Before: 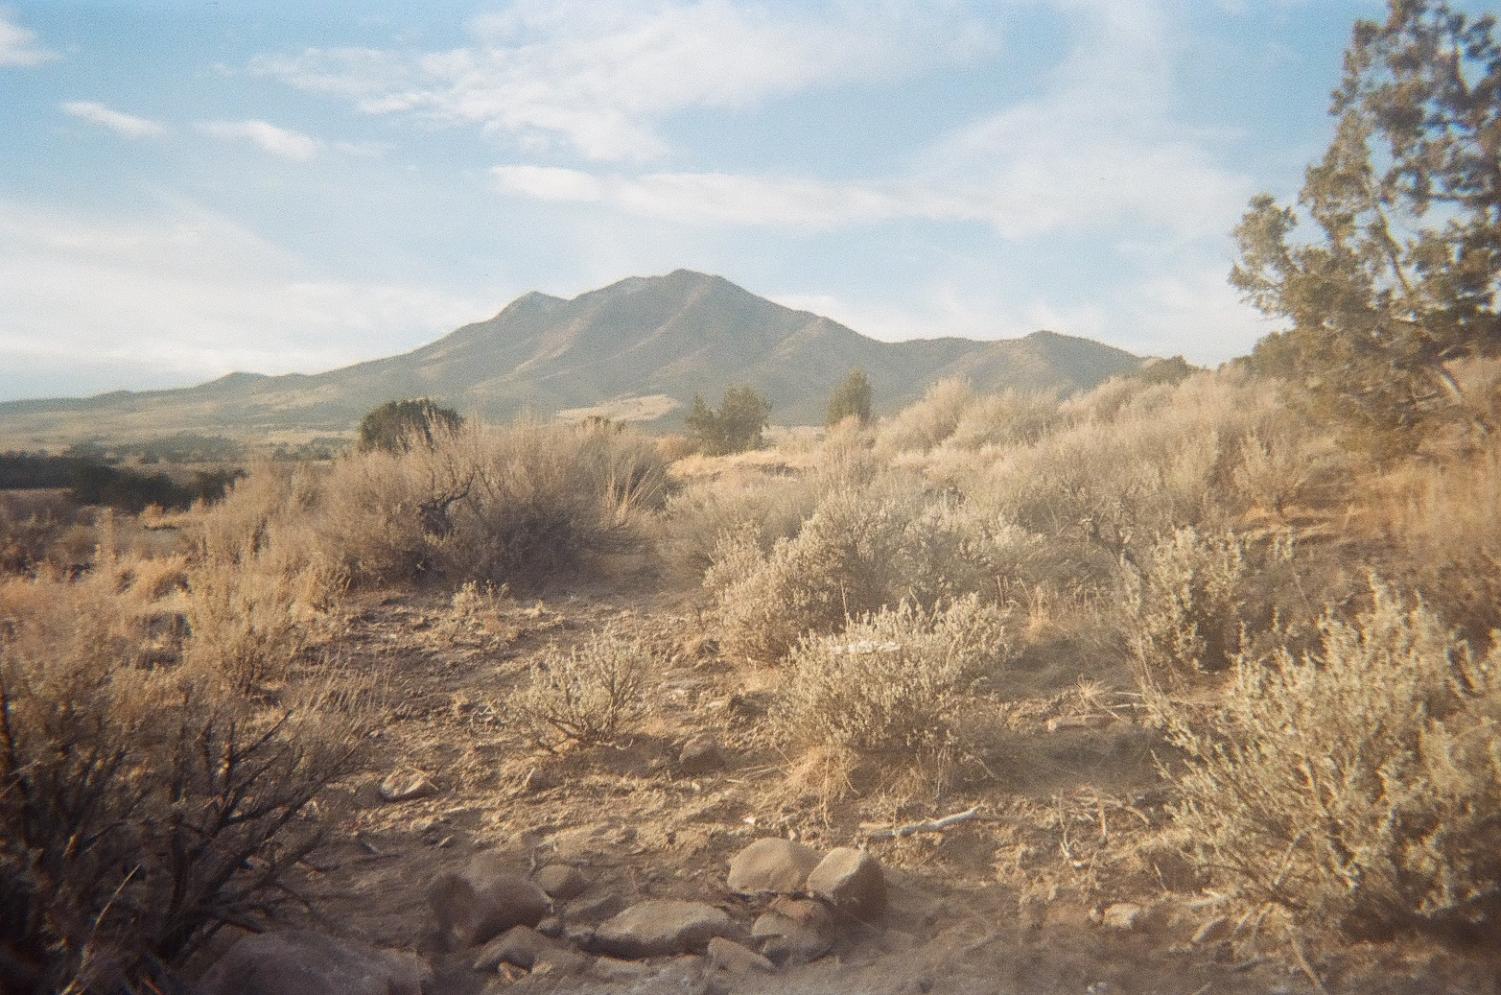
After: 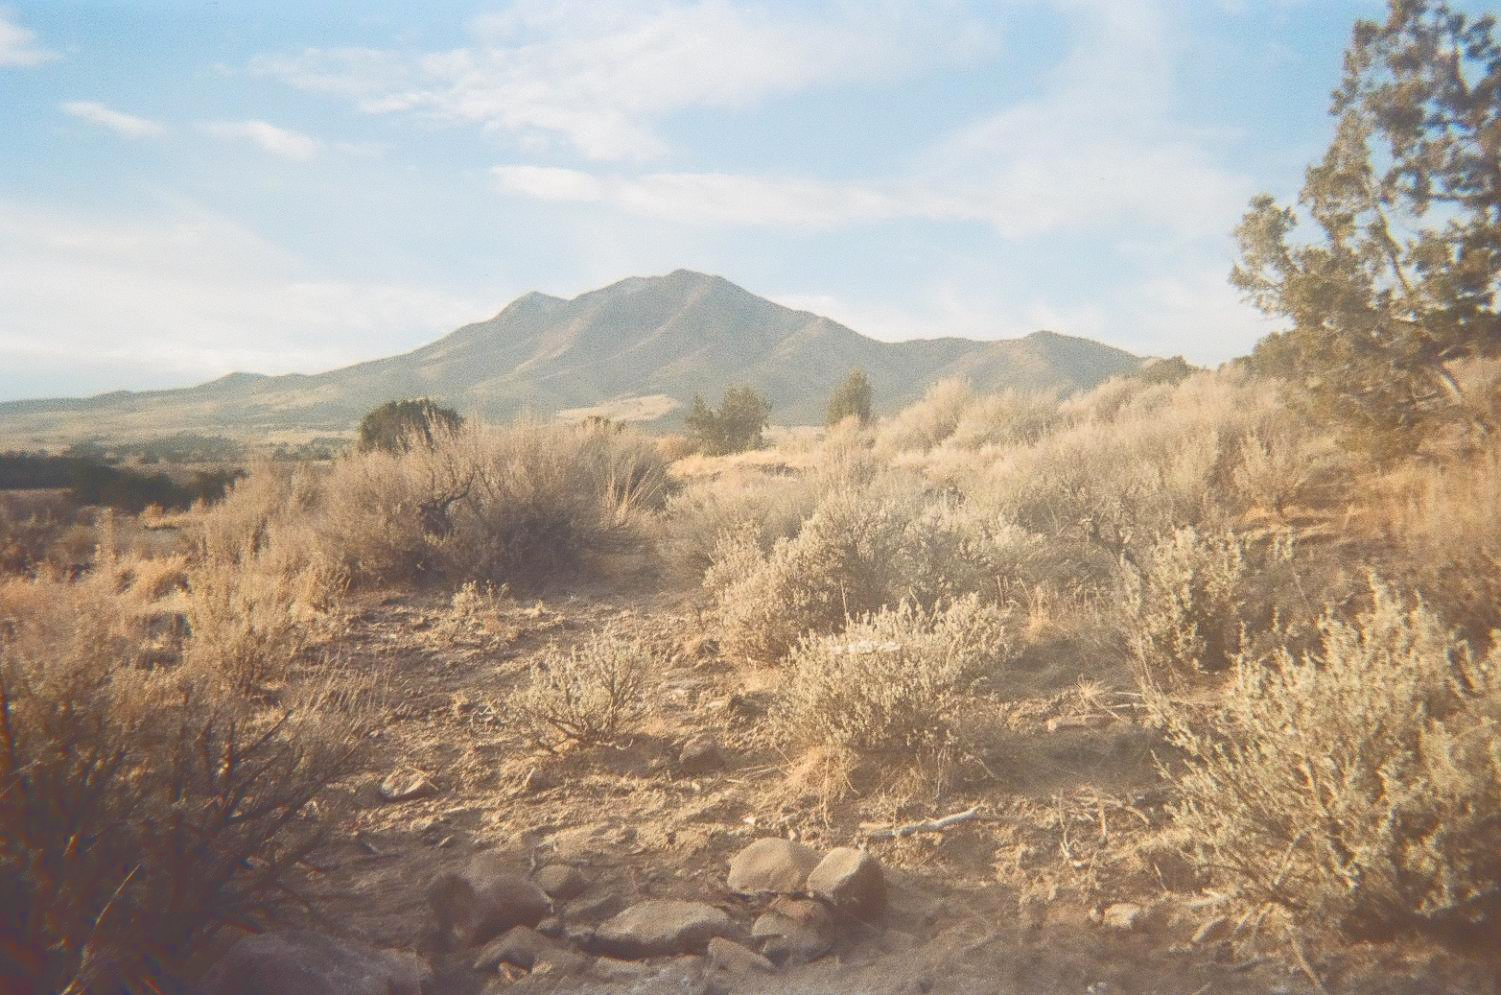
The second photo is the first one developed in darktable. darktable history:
tone curve: curves: ch0 [(0, 0) (0.003, 0.273) (0.011, 0.276) (0.025, 0.276) (0.044, 0.28) (0.069, 0.283) (0.1, 0.288) (0.136, 0.293) (0.177, 0.302) (0.224, 0.321) (0.277, 0.349) (0.335, 0.393) (0.399, 0.448) (0.468, 0.51) (0.543, 0.589) (0.623, 0.677) (0.709, 0.761) (0.801, 0.839) (0.898, 0.909) (1, 1)]
